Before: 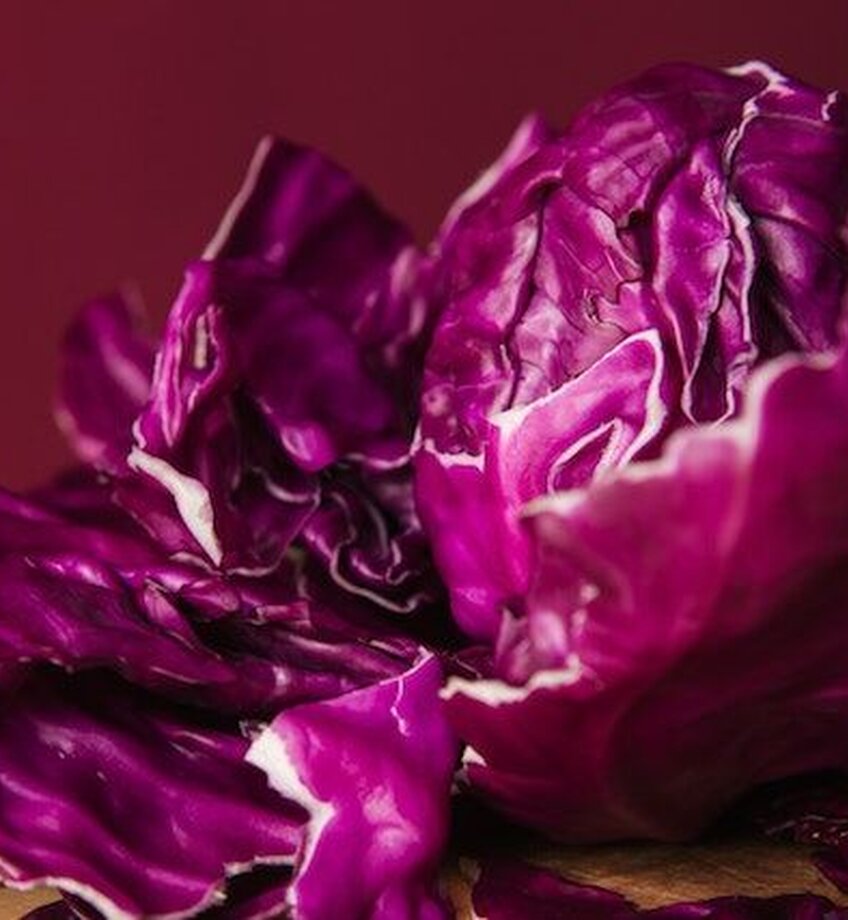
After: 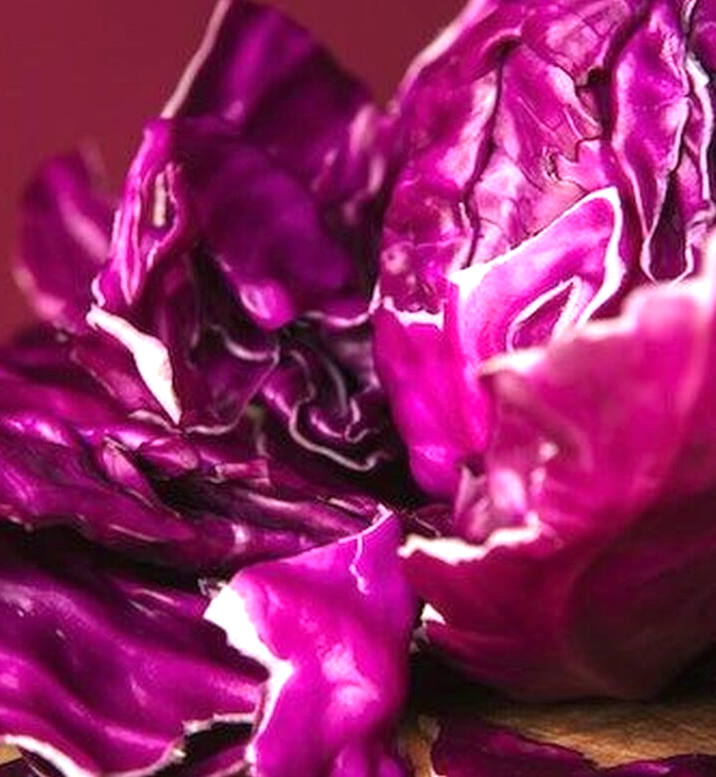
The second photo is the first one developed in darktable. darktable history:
crop and rotate: left 4.842%, top 15.51%, right 10.668%
white balance: red 0.982, blue 1.018
exposure: black level correction 0, exposure 0.9 EV, compensate highlight preservation false
